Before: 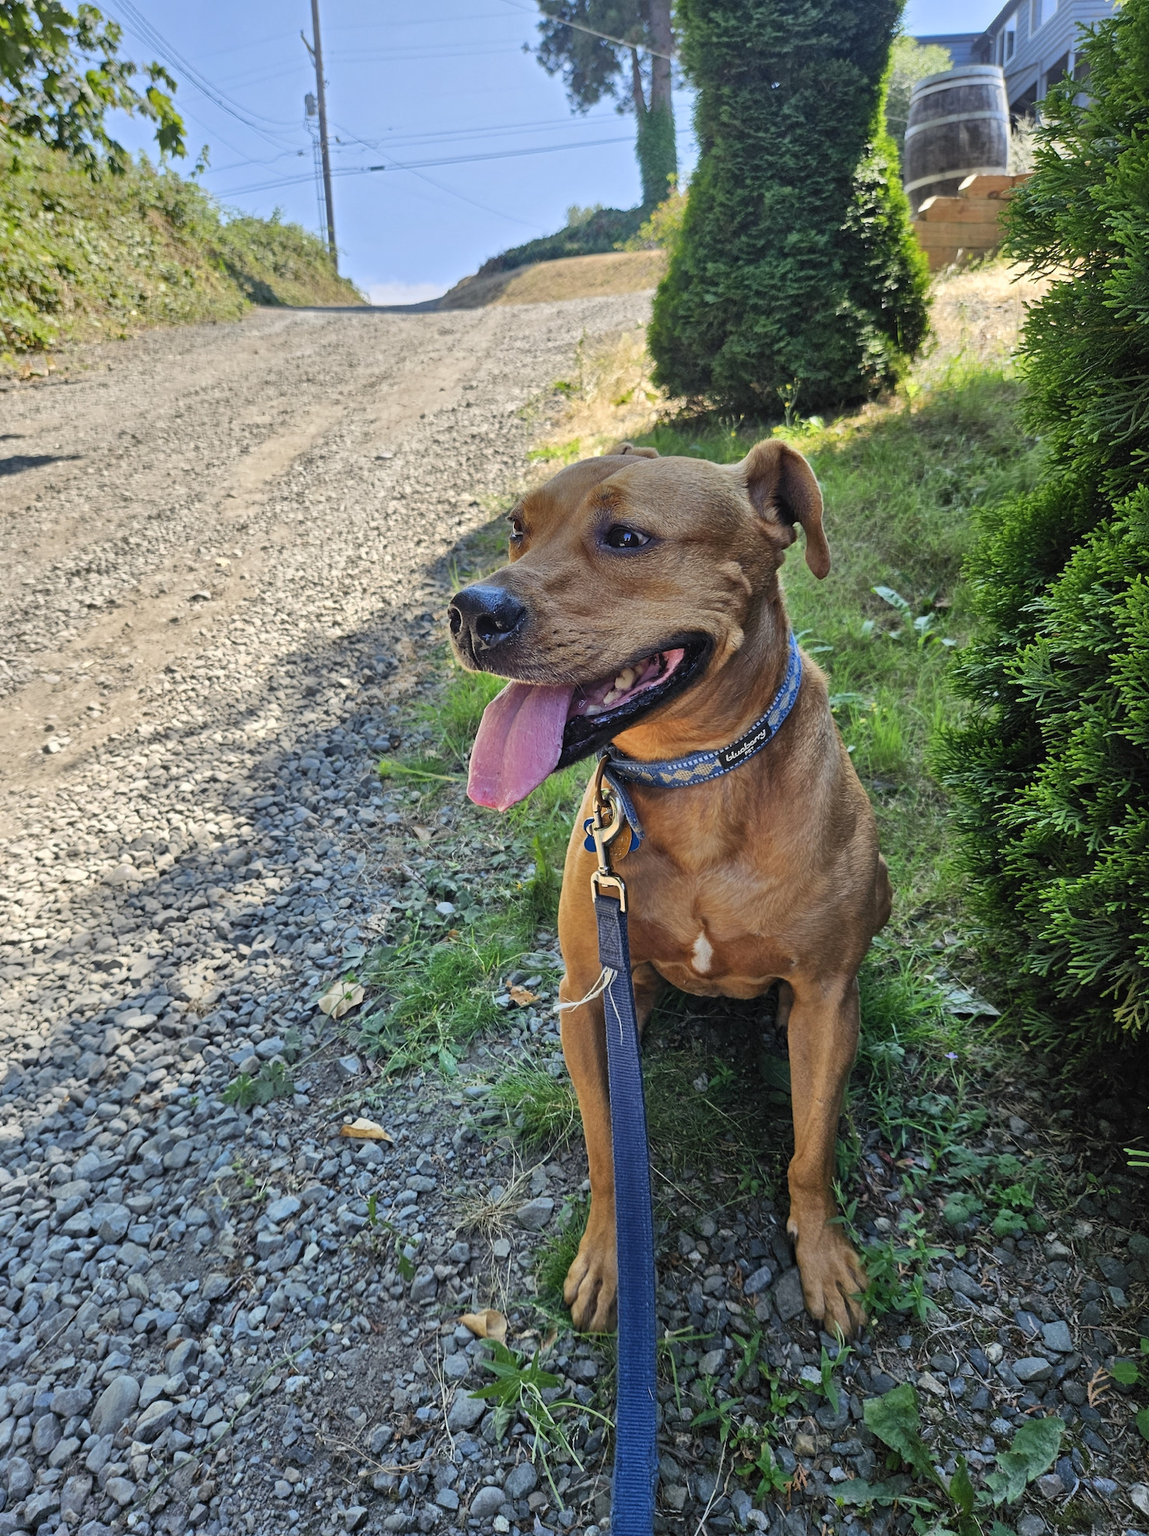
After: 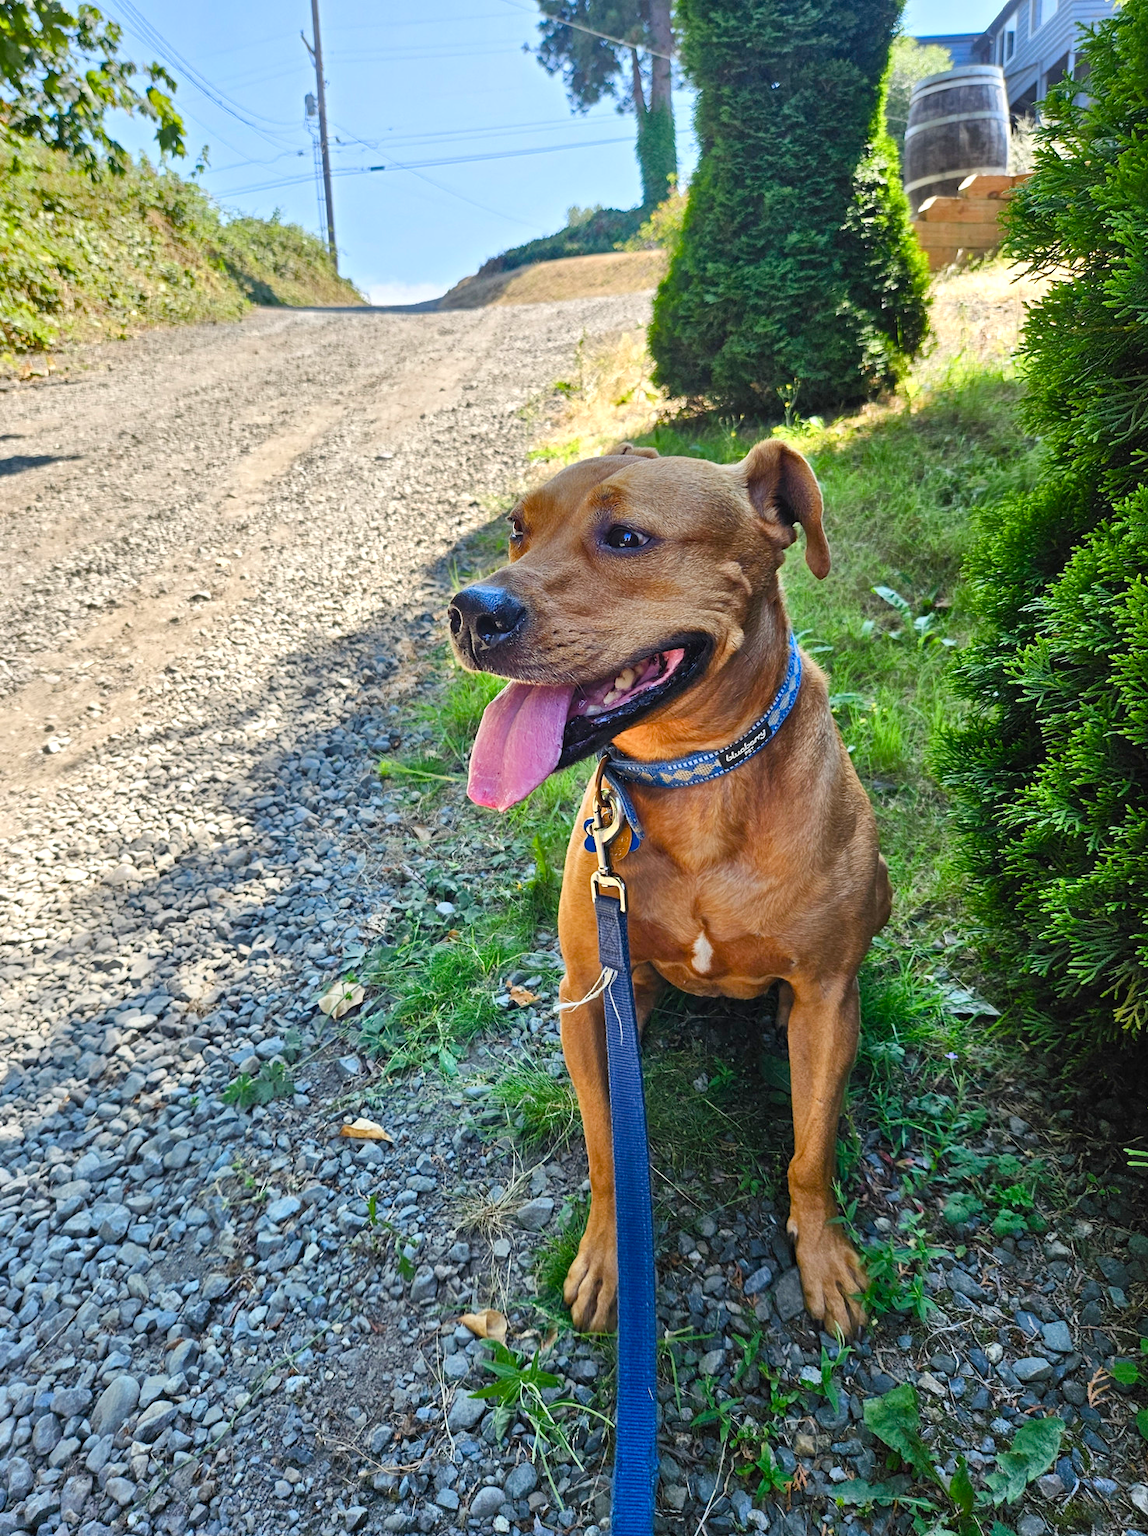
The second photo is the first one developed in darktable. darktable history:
exposure: exposure 0.161 EV, compensate highlight preservation false
color balance rgb: linear chroma grading › shadows 32%, linear chroma grading › global chroma -2%, linear chroma grading › mid-tones 4%, perceptual saturation grading › global saturation -2%, perceptual saturation grading › highlights -8%, perceptual saturation grading › mid-tones 8%, perceptual saturation grading › shadows 4%, perceptual brilliance grading › highlights 8%, perceptual brilliance grading › mid-tones 4%, perceptual brilliance grading › shadows 2%, global vibrance 16%, saturation formula JzAzBz (2021)
